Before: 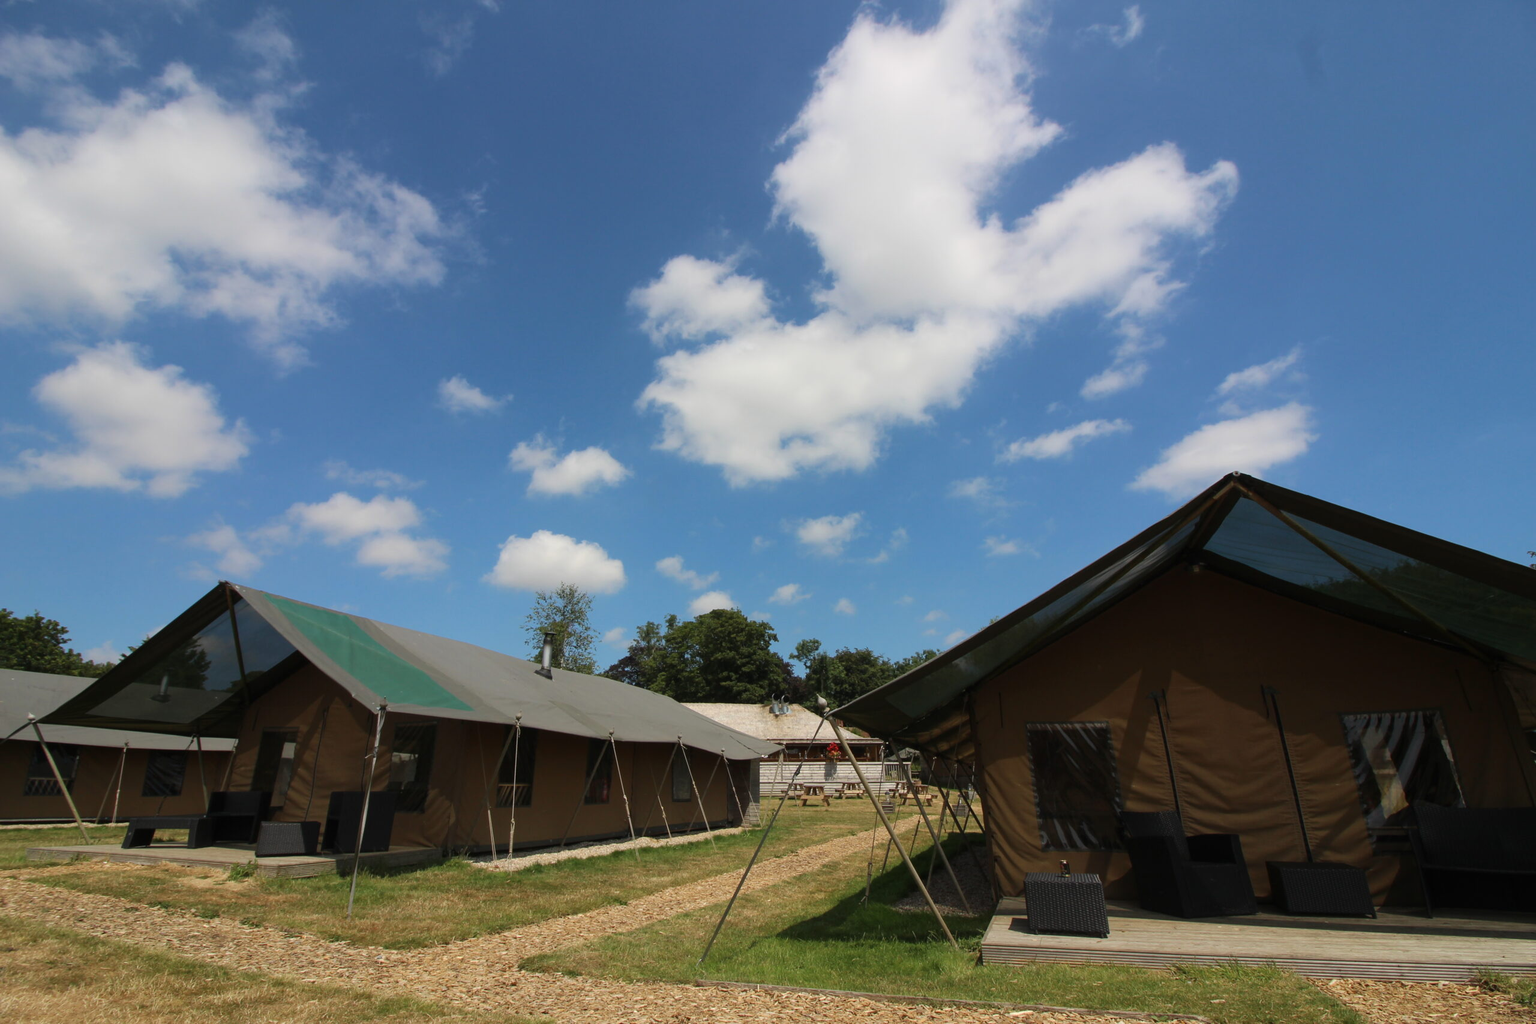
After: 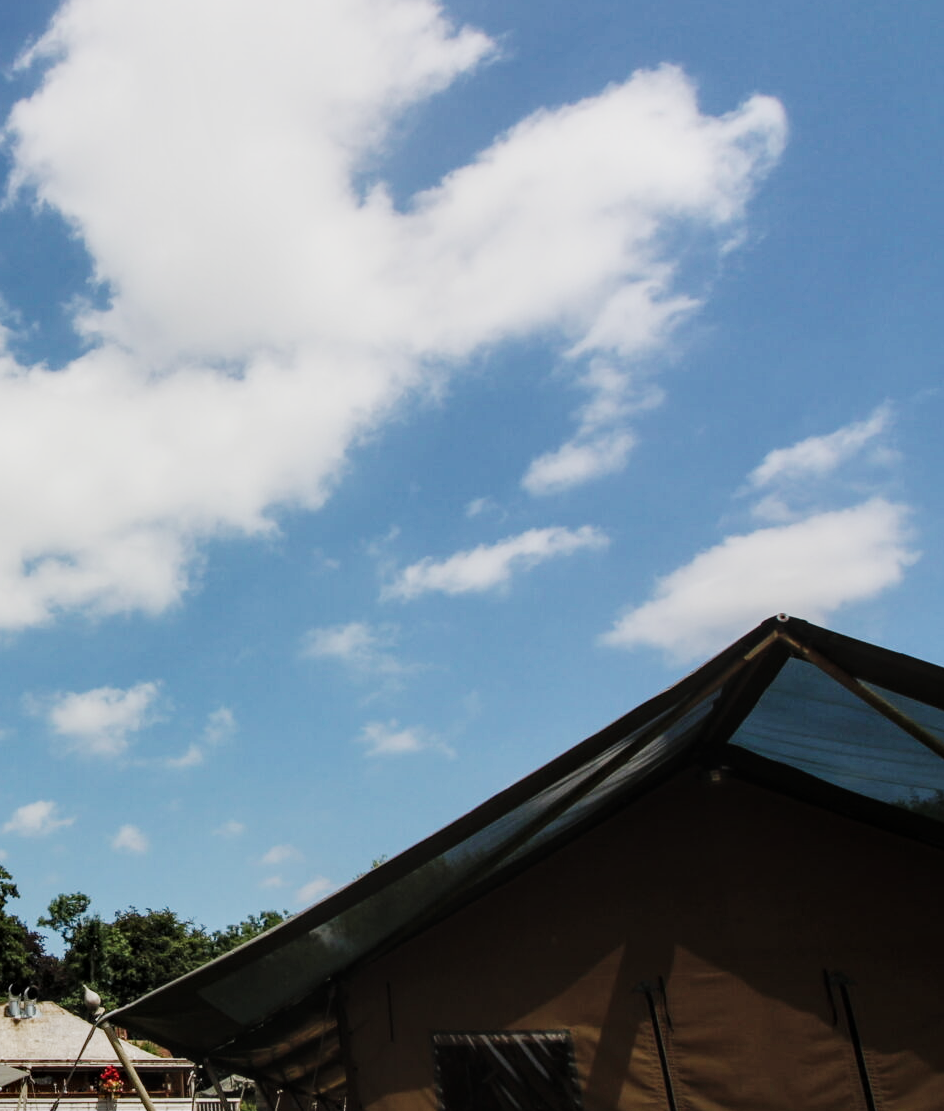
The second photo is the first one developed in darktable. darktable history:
exposure: black level correction -0.009, exposure 0.067 EV, compensate exposure bias true, compensate highlight preservation false
tone curve: curves: ch0 [(0, 0) (0.131, 0.116) (0.316, 0.345) (0.501, 0.584) (0.629, 0.732) (0.812, 0.888) (1, 0.974)]; ch1 [(0, 0) (0.366, 0.367) (0.475, 0.462) (0.494, 0.496) (0.504, 0.499) (0.553, 0.584) (1, 1)]; ch2 [(0, 0) (0.333, 0.346) (0.375, 0.375) (0.424, 0.43) (0.476, 0.492) (0.502, 0.502) (0.533, 0.556) (0.566, 0.599) (0.614, 0.653) (1, 1)], preserve colors none
crop and rotate: left 49.93%, top 10.129%, right 13.186%, bottom 24.747%
local contrast: detail 140%
filmic rgb: black relative exposure -7.13 EV, white relative exposure 5.35 EV, hardness 3.03, add noise in highlights 0.002, preserve chrominance no, color science v3 (2019), use custom middle-gray values true, contrast in highlights soft
contrast brightness saturation: saturation -0.067
